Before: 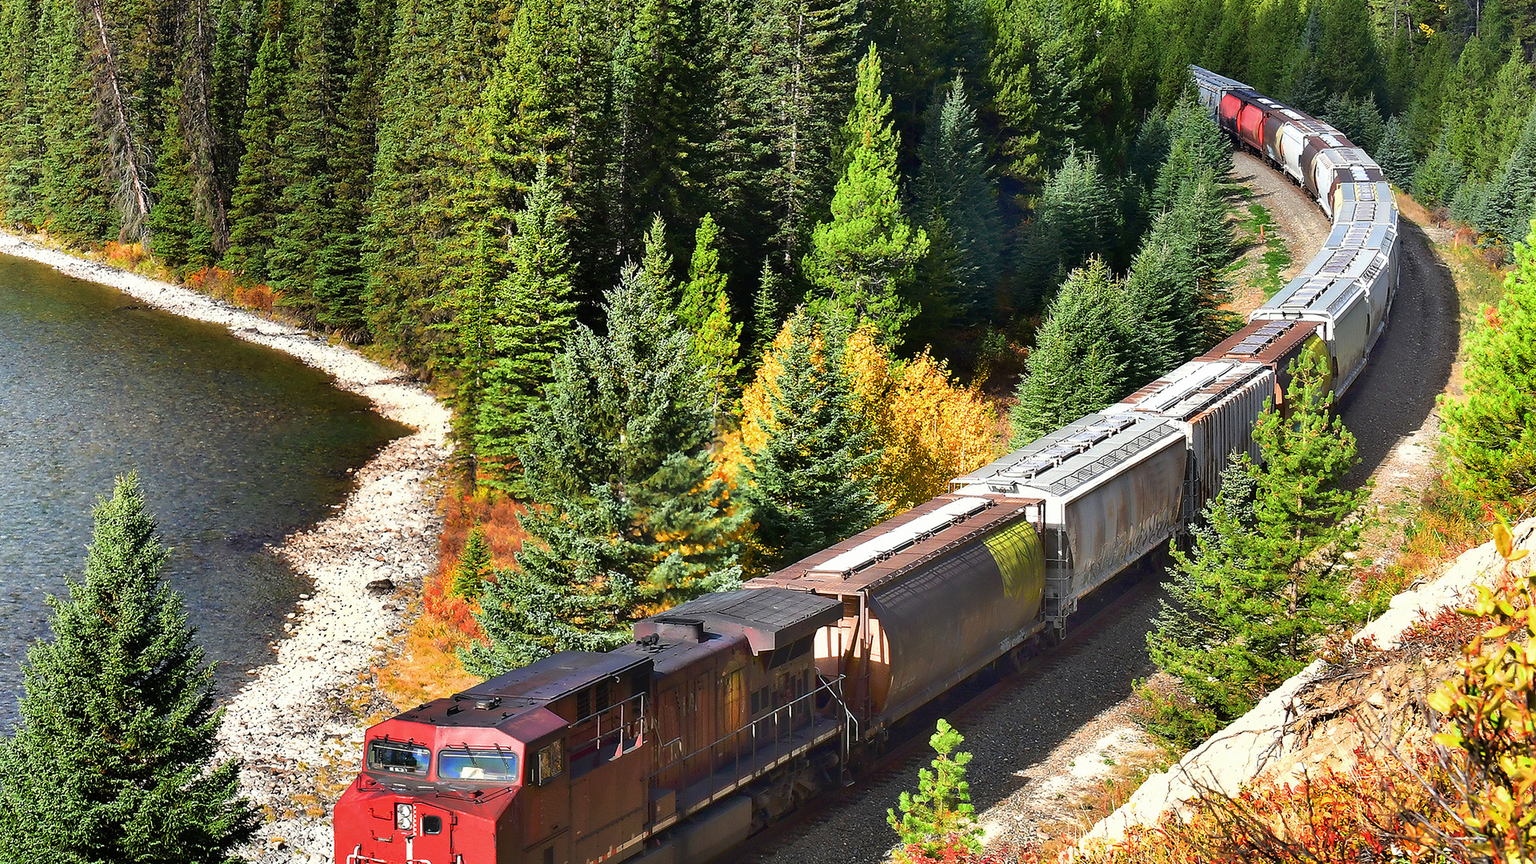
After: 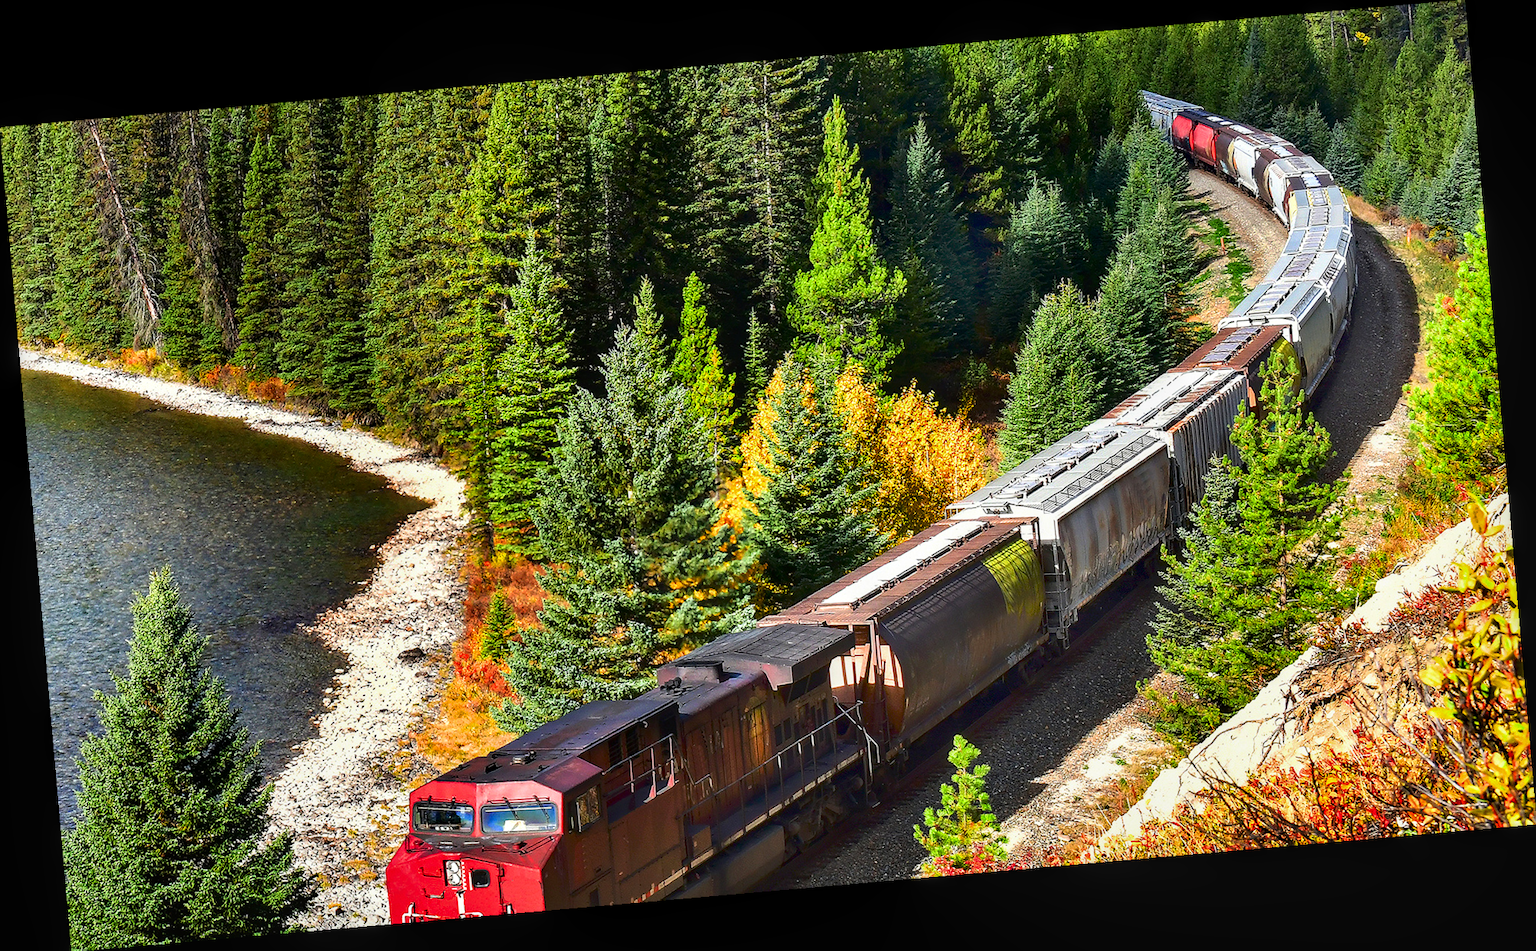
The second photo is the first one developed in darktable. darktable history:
rotate and perspective: rotation -4.98°, automatic cropping off
contrast brightness saturation: contrast 0.13, brightness -0.05, saturation 0.16
tone equalizer: on, module defaults
local contrast: on, module defaults
